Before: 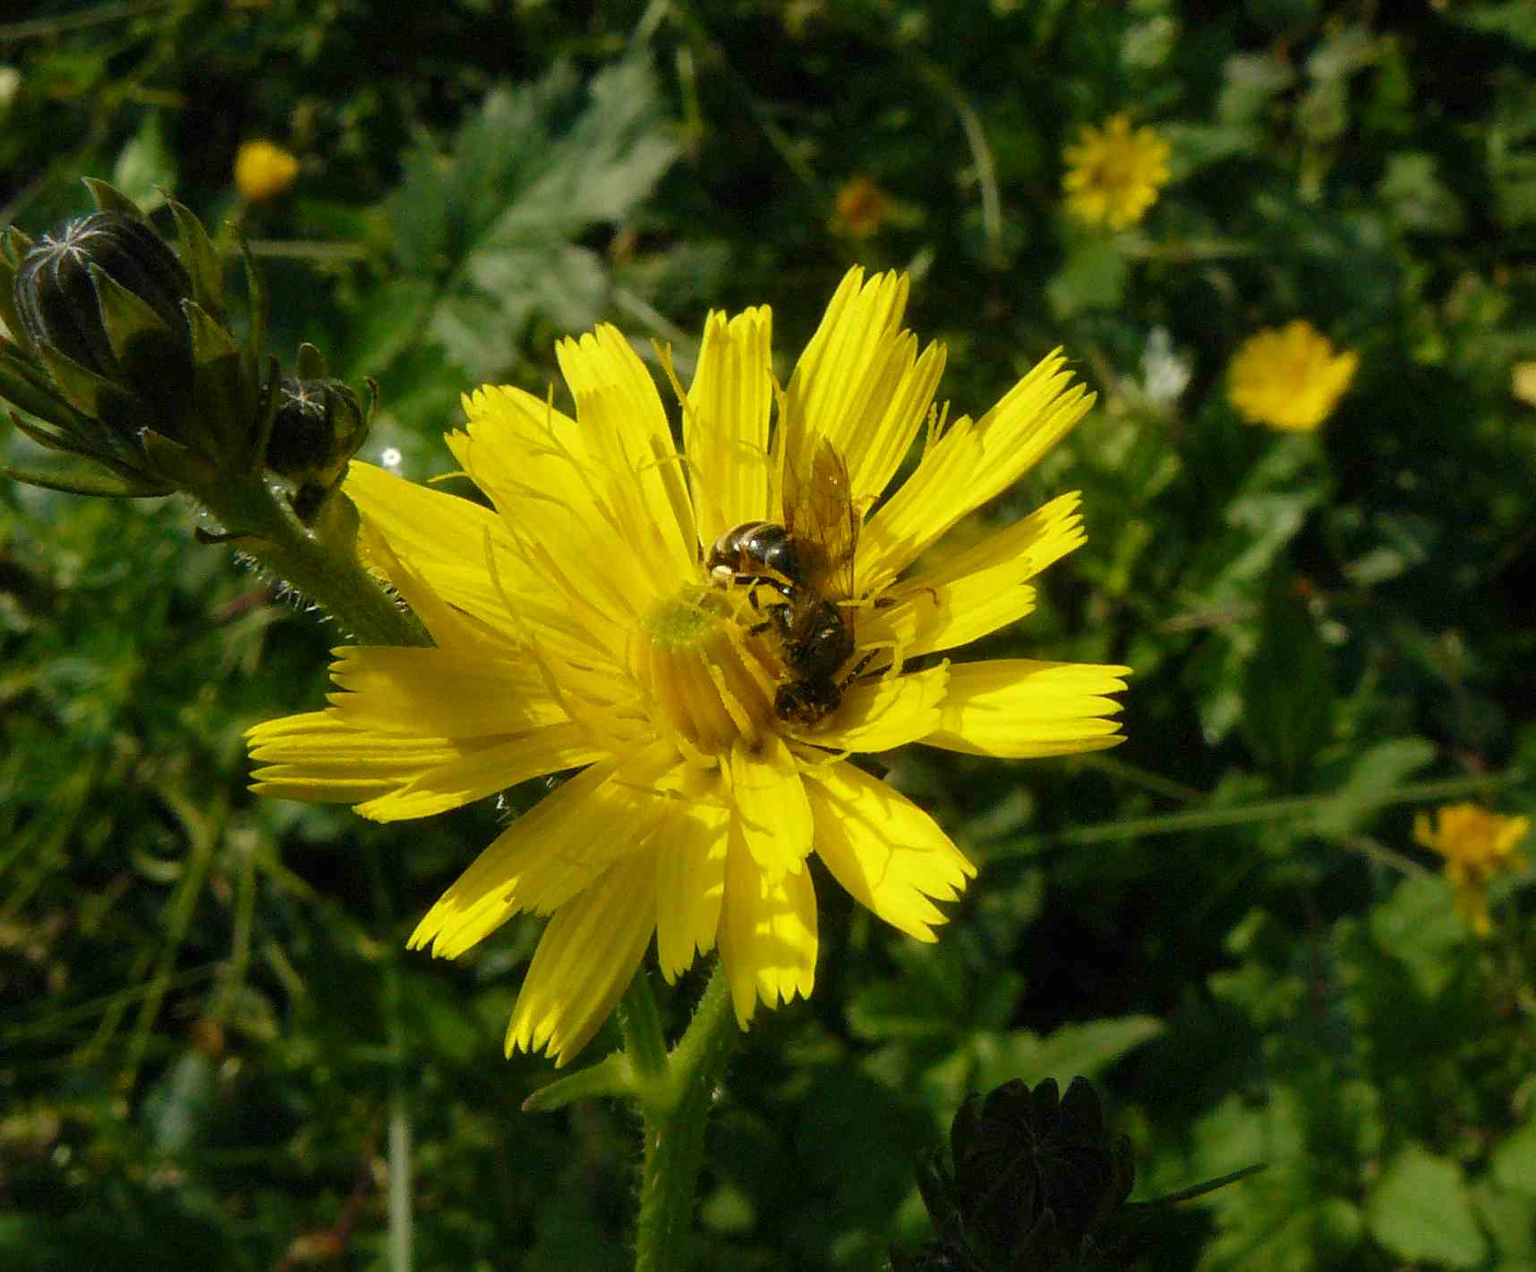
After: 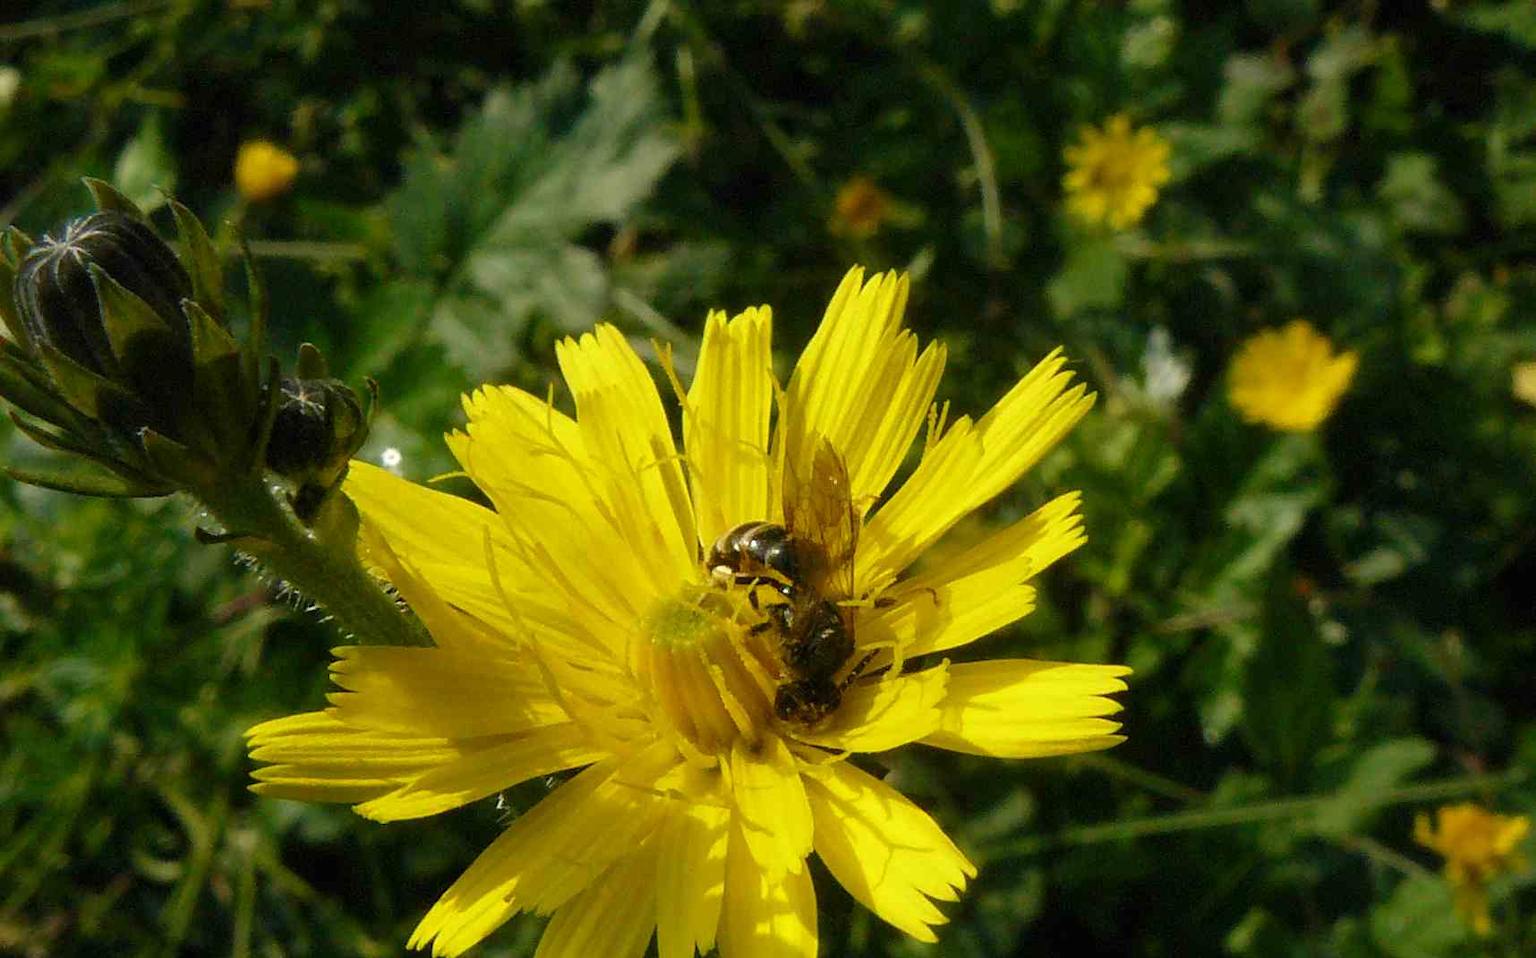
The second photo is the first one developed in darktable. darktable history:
crop: bottom 24.628%
